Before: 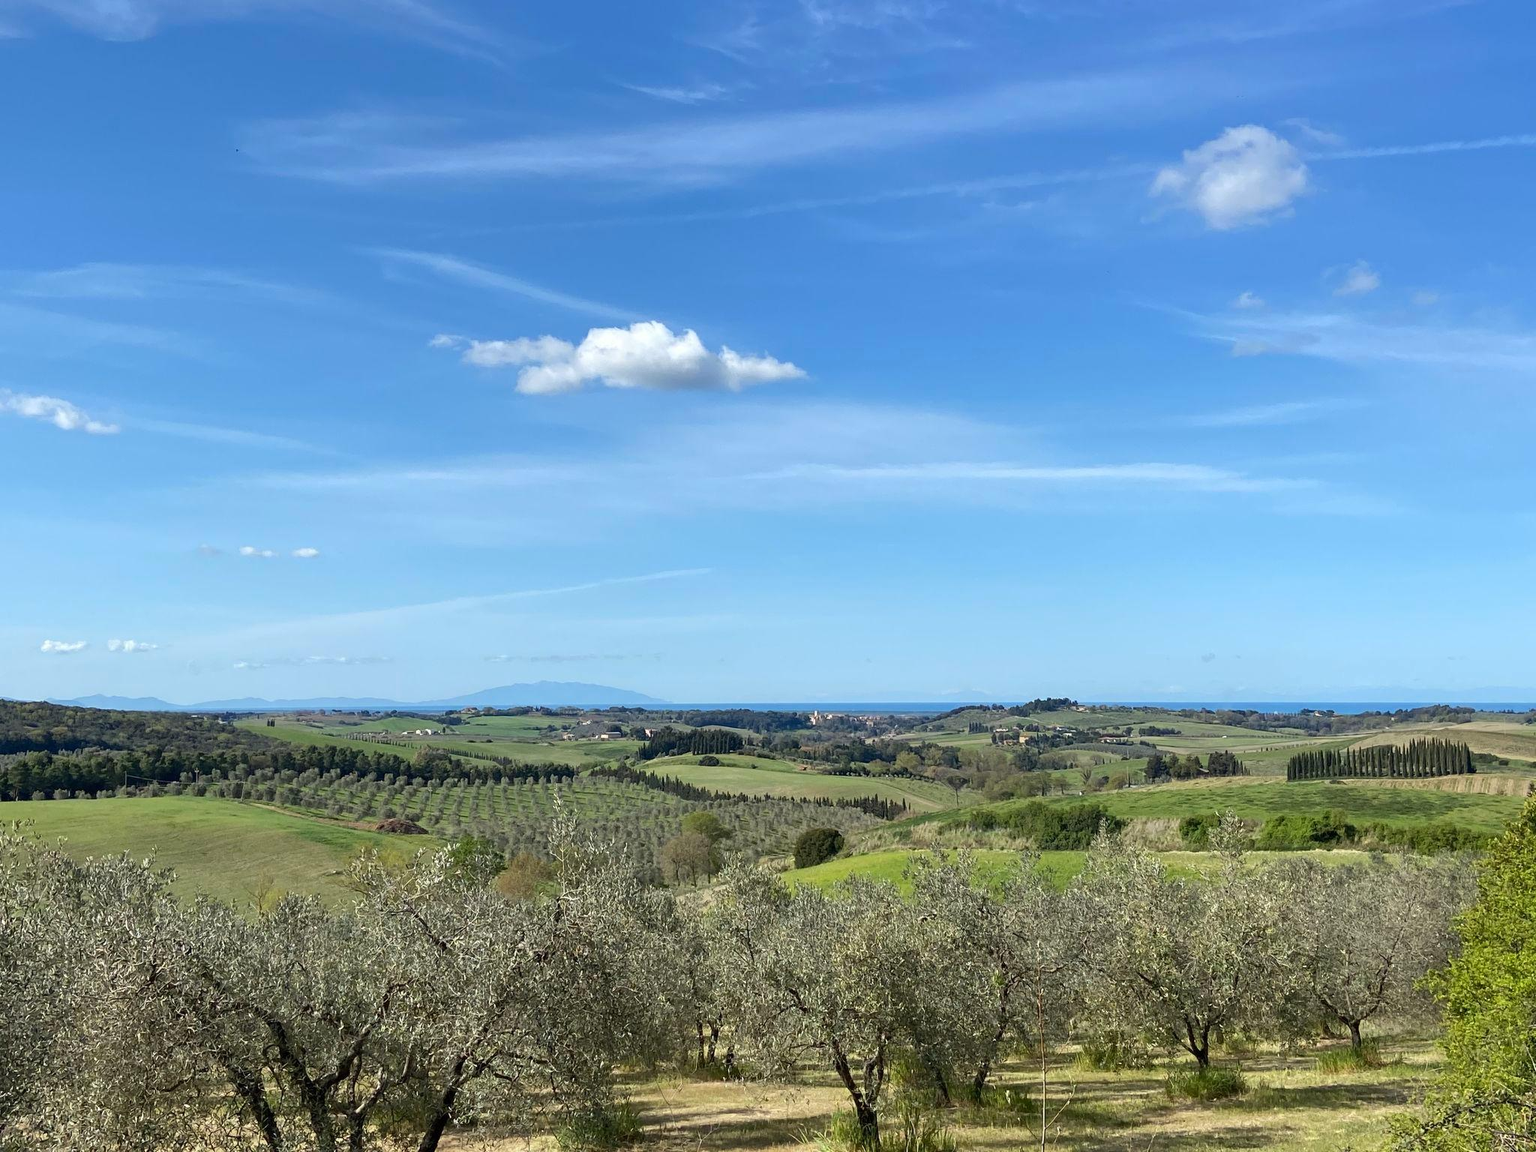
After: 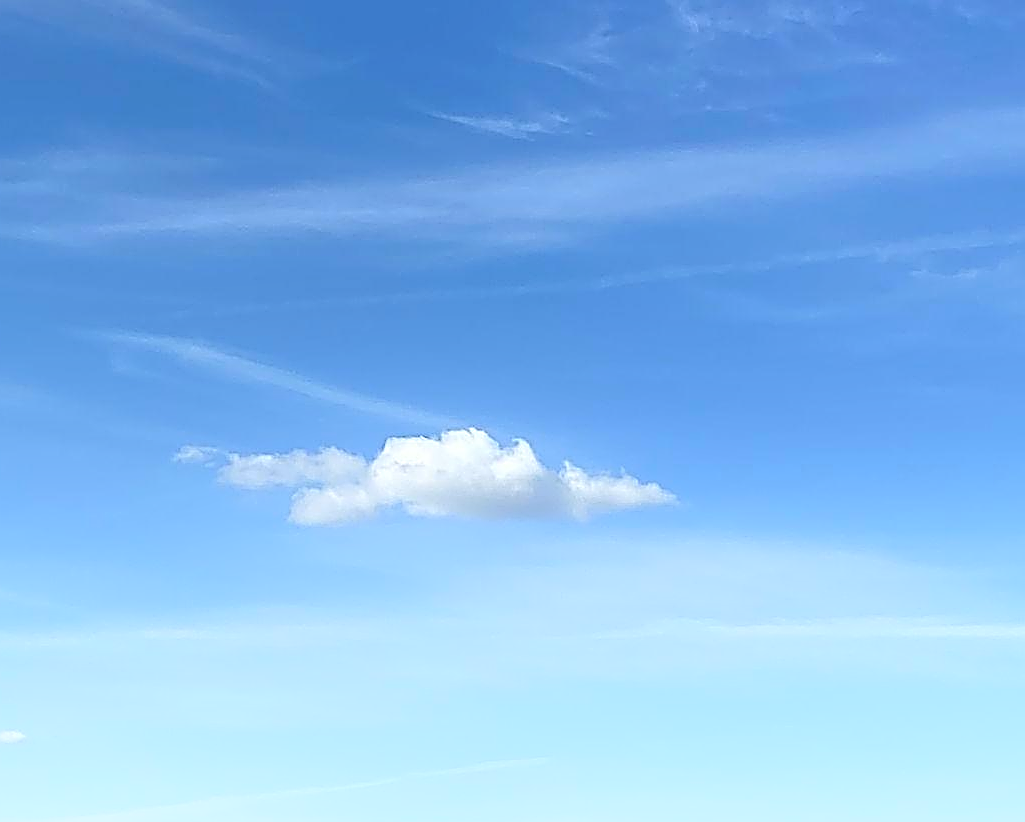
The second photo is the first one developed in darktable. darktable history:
sharpen: amount 1.993
shadows and highlights: shadows -55.46, highlights 84.84, soften with gaussian
crop: left 19.514%, right 30.402%, bottom 46.463%
